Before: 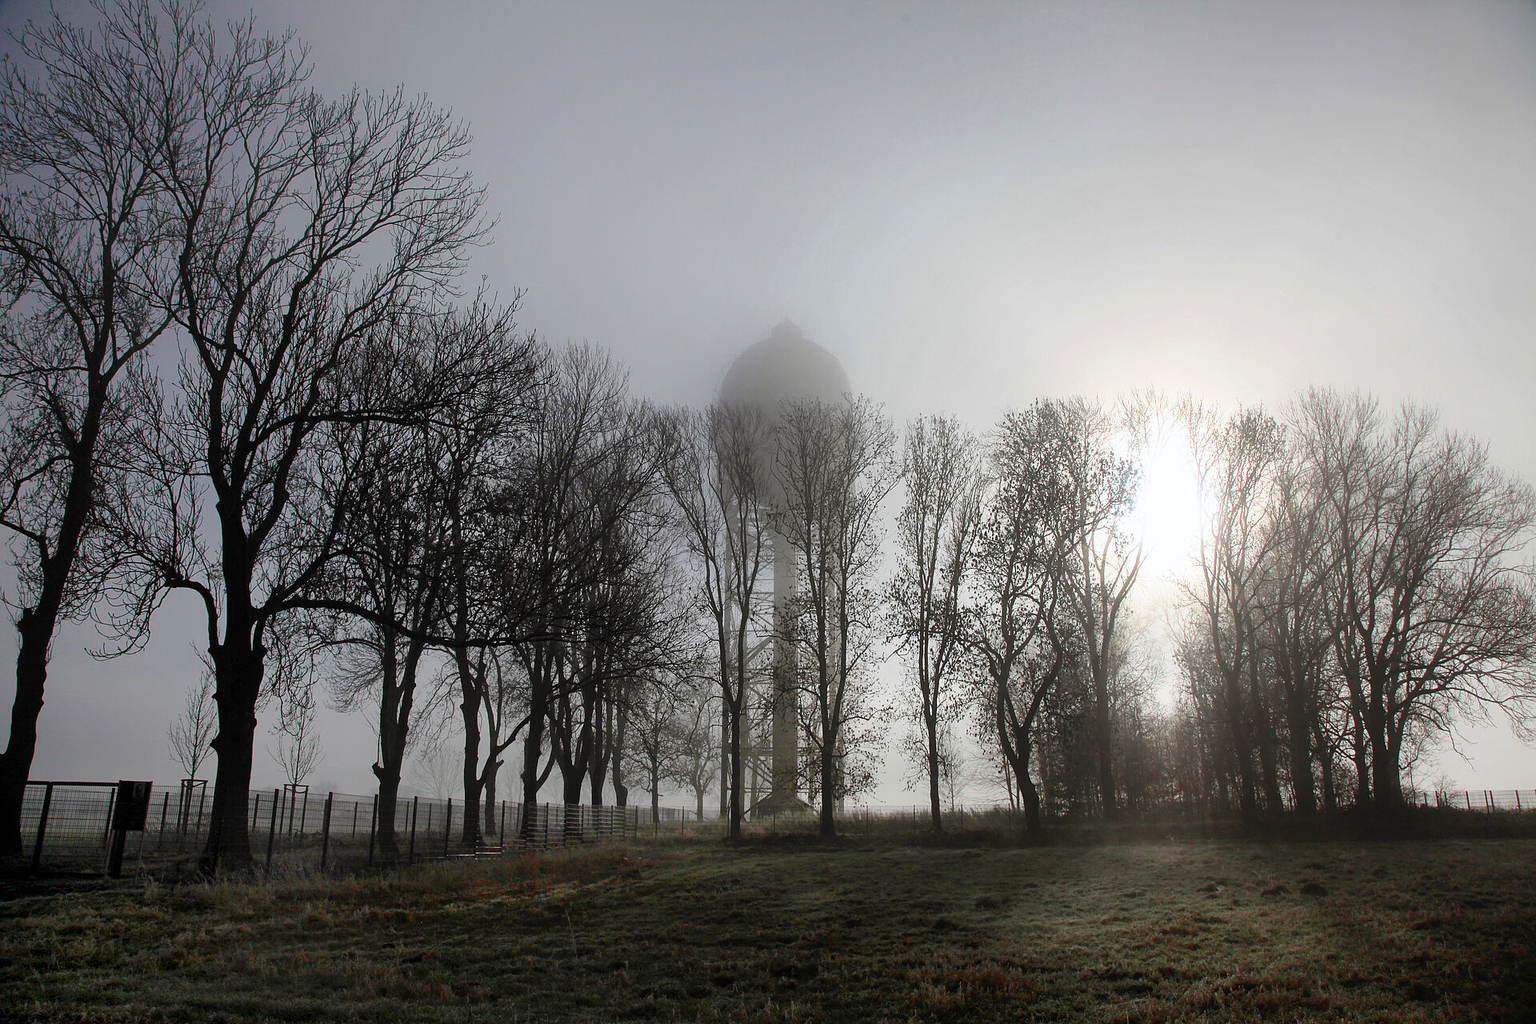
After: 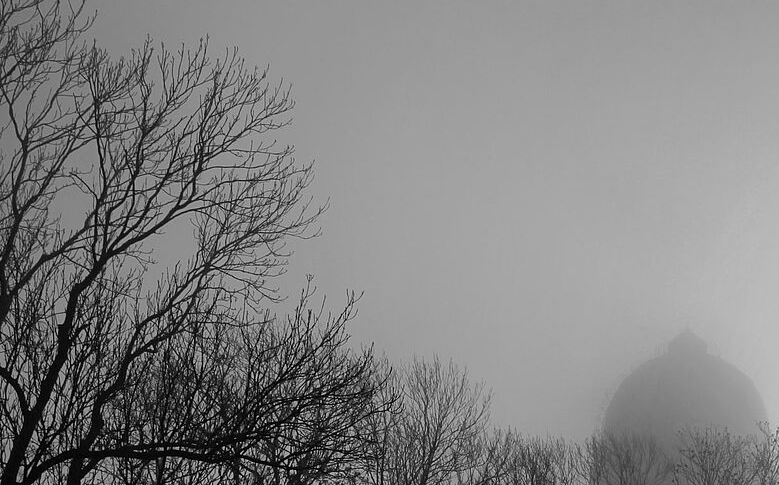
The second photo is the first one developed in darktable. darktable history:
monochrome: a 73.58, b 64.21
crop: left 15.452%, top 5.459%, right 43.956%, bottom 56.62%
color balance rgb: perceptual saturation grading › global saturation 25%, global vibrance 20%
